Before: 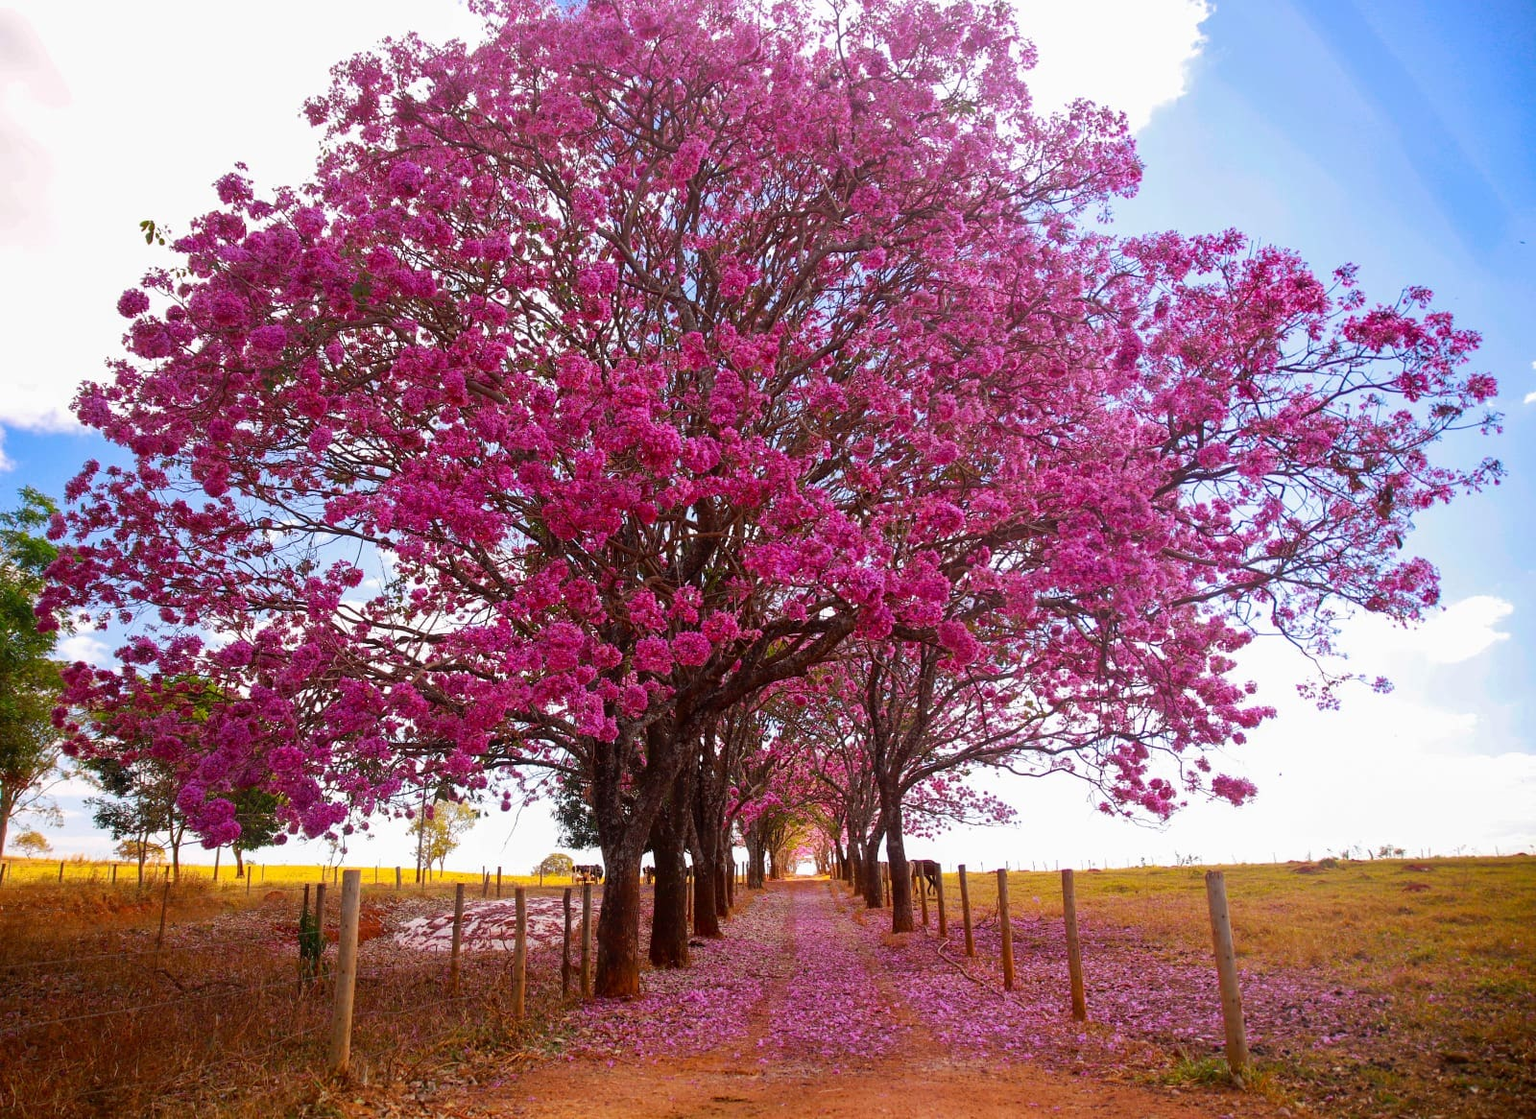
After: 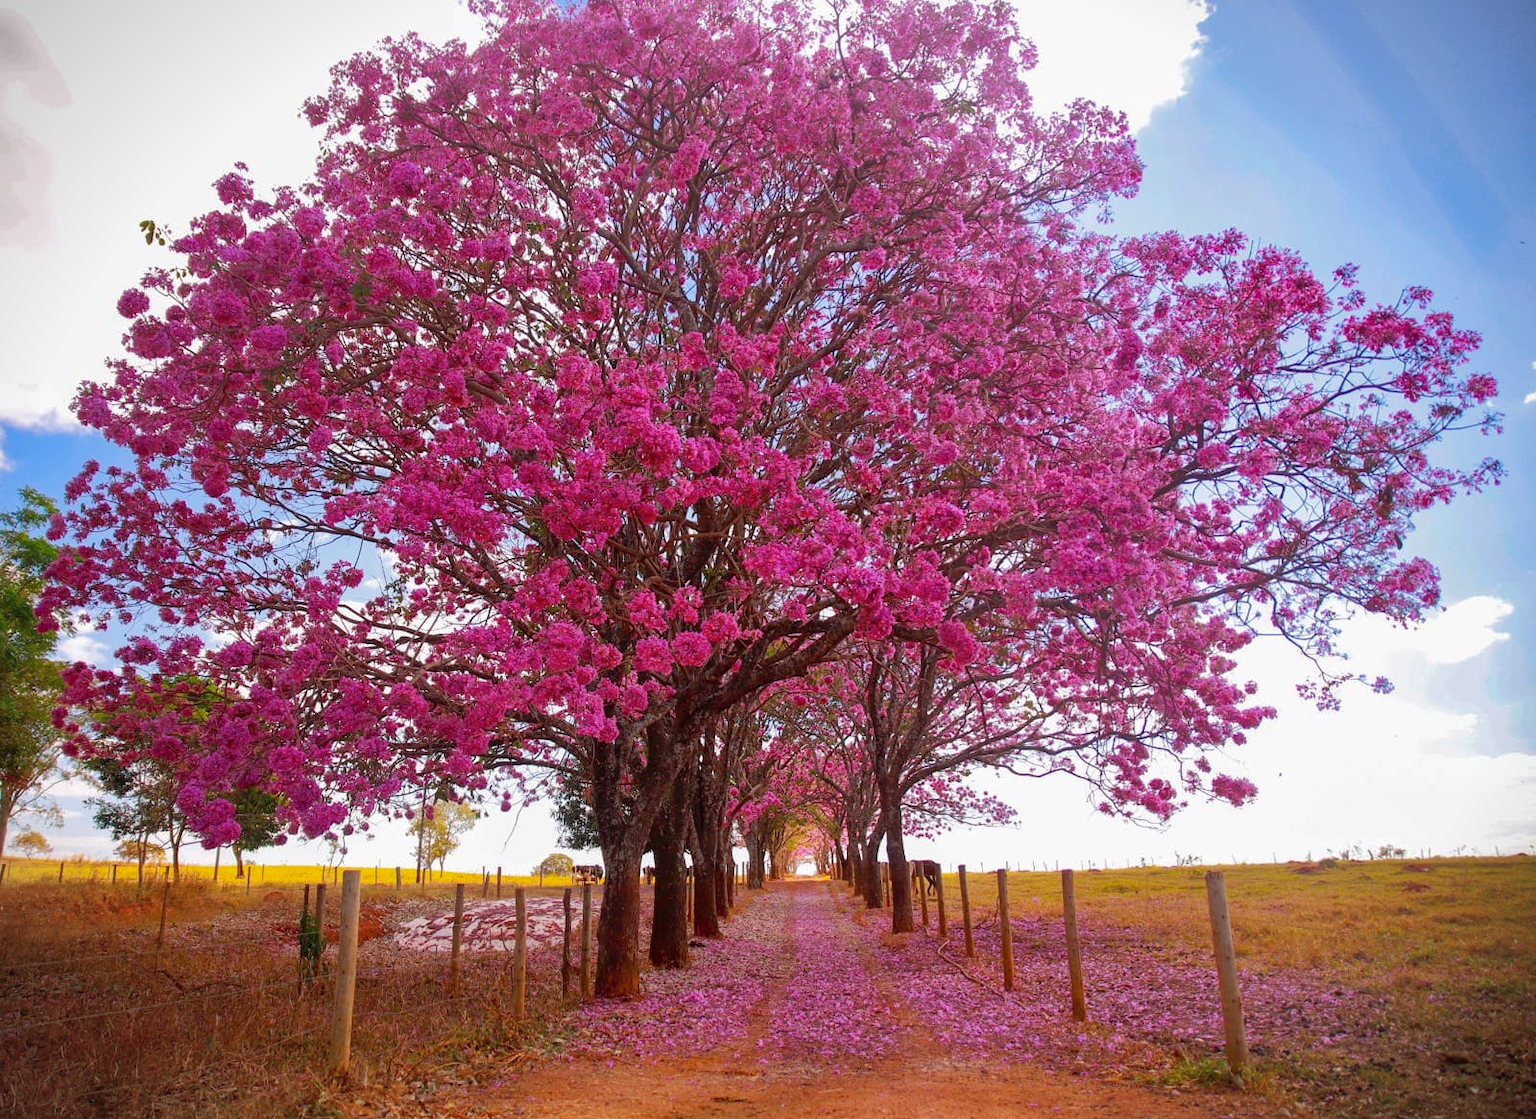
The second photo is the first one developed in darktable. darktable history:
vignetting: fall-off start 97.23%, width/height ratio 1.184
shadows and highlights: on, module defaults
